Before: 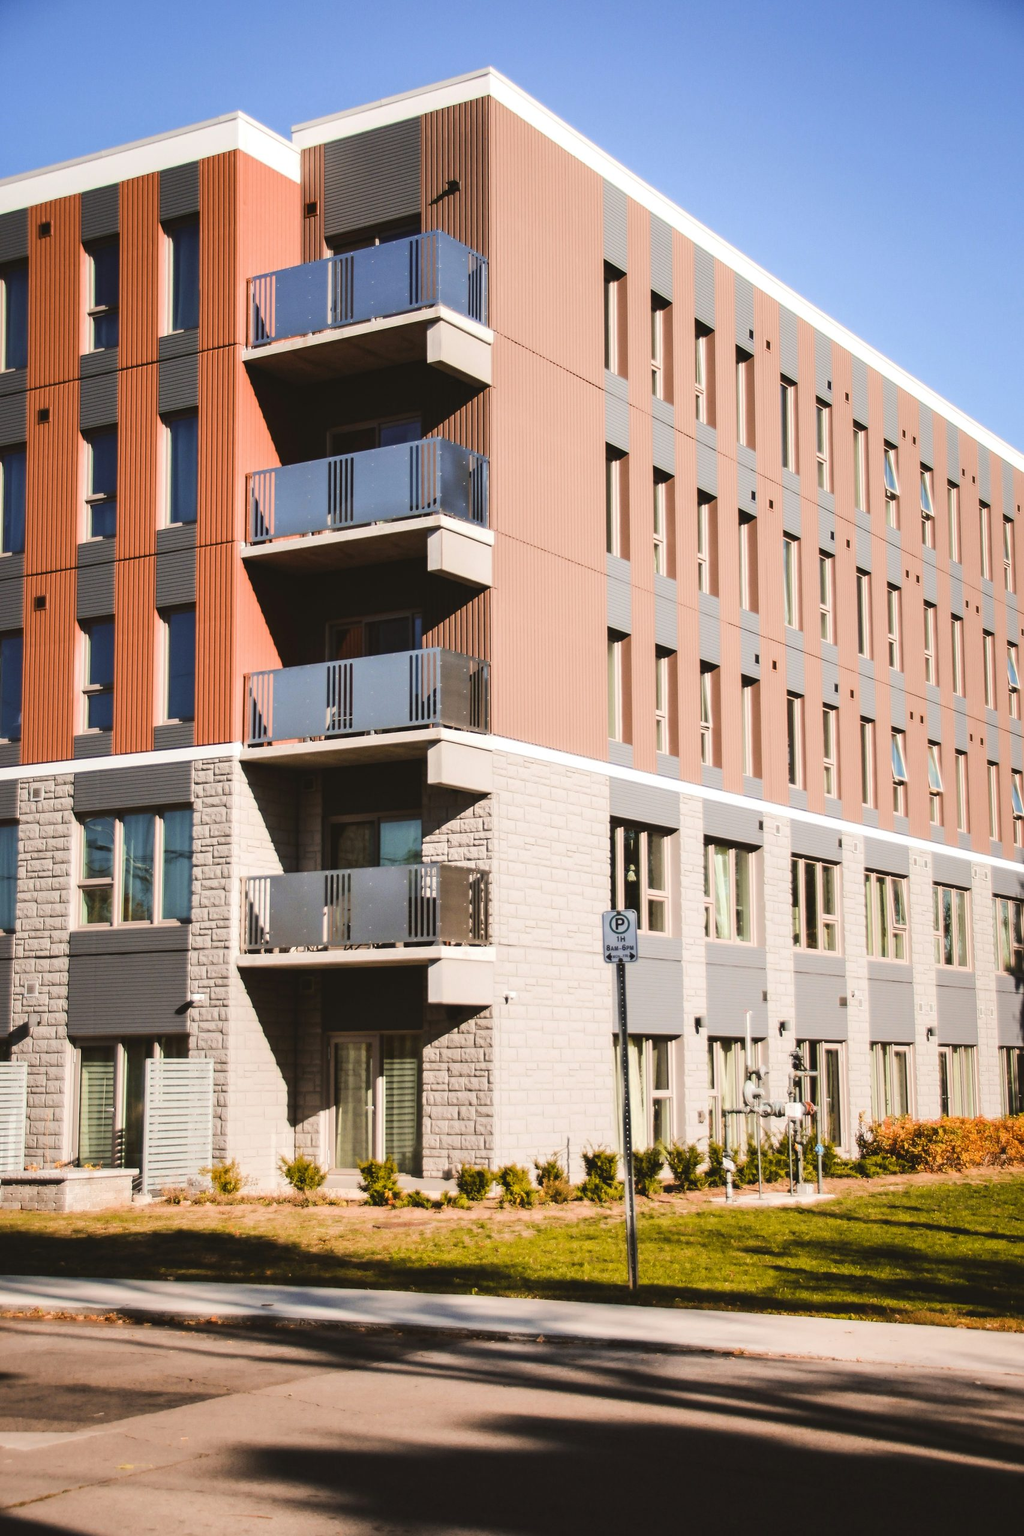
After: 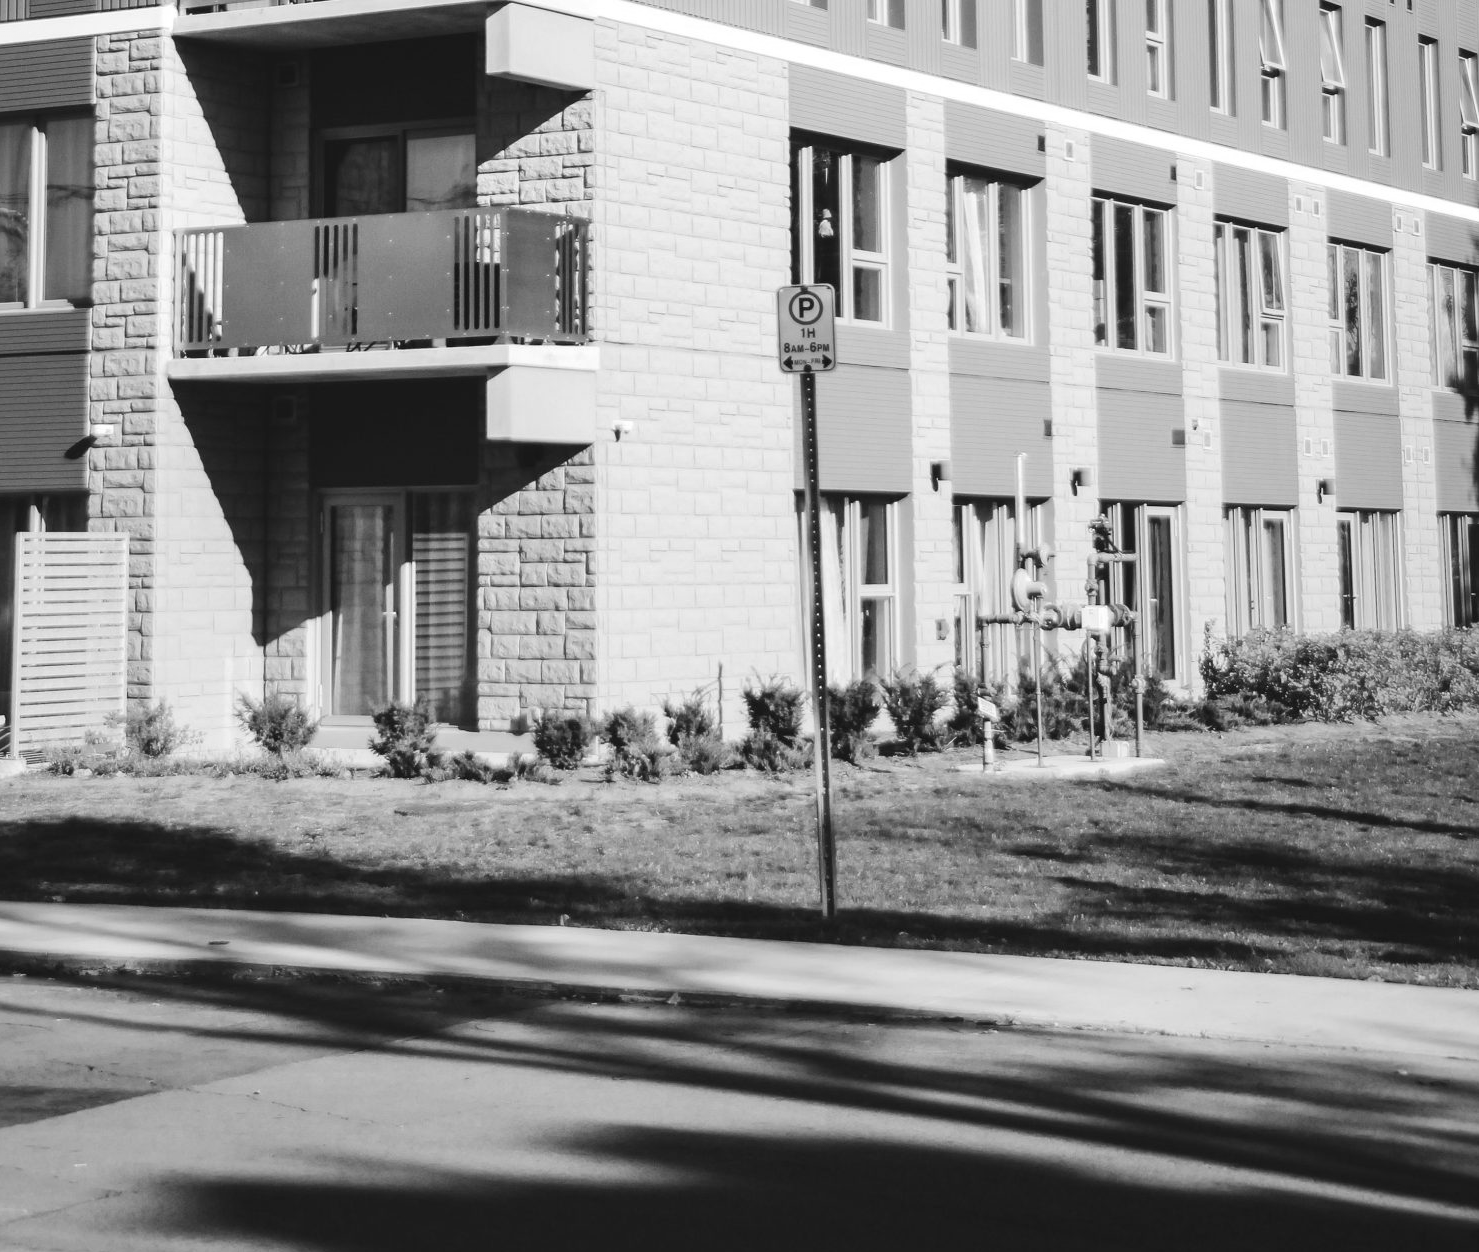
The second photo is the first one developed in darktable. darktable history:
crop and rotate: left 13.306%, top 48.129%, bottom 2.928%
monochrome: on, module defaults
